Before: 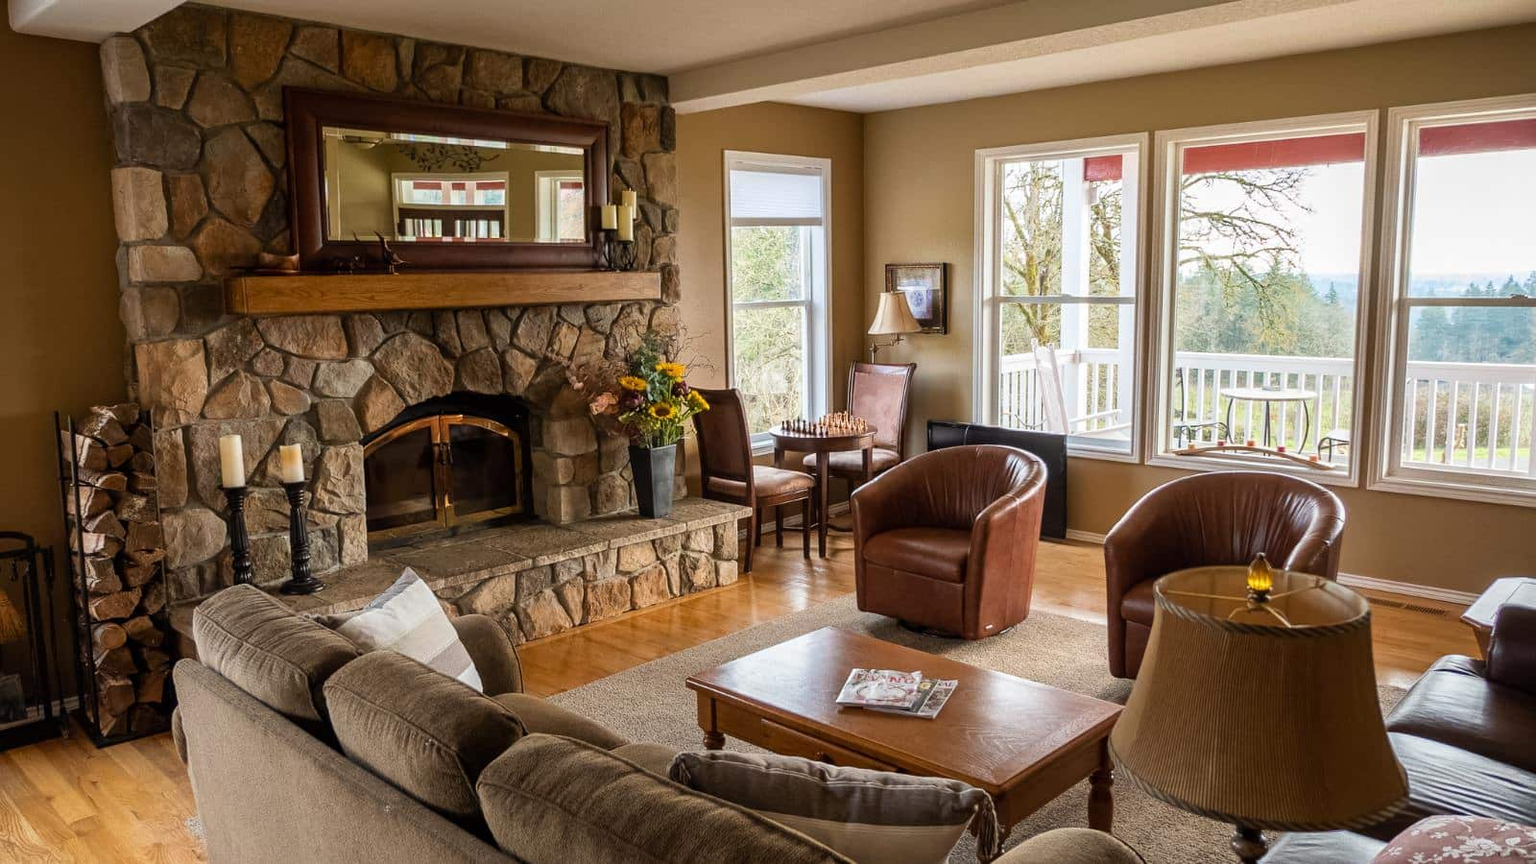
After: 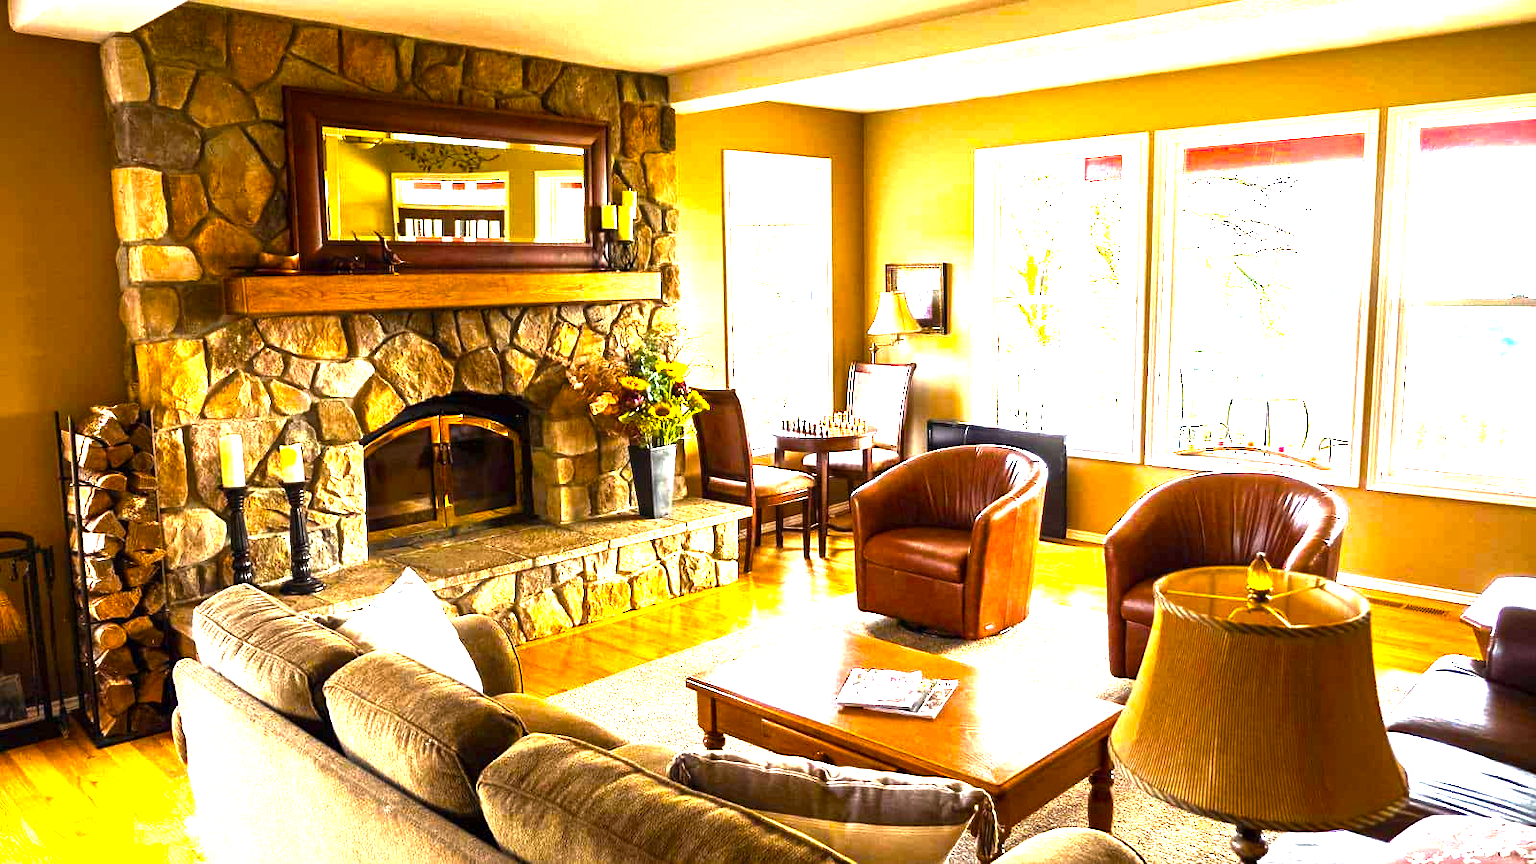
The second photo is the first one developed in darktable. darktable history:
tone equalizer: on, module defaults
color balance rgb: perceptual saturation grading › global saturation 25%, perceptual brilliance grading › global brilliance 35%, perceptual brilliance grading › highlights 50%, perceptual brilliance grading › mid-tones 60%, perceptual brilliance grading › shadows 35%, global vibrance 20%
contrast brightness saturation: saturation 0.13
